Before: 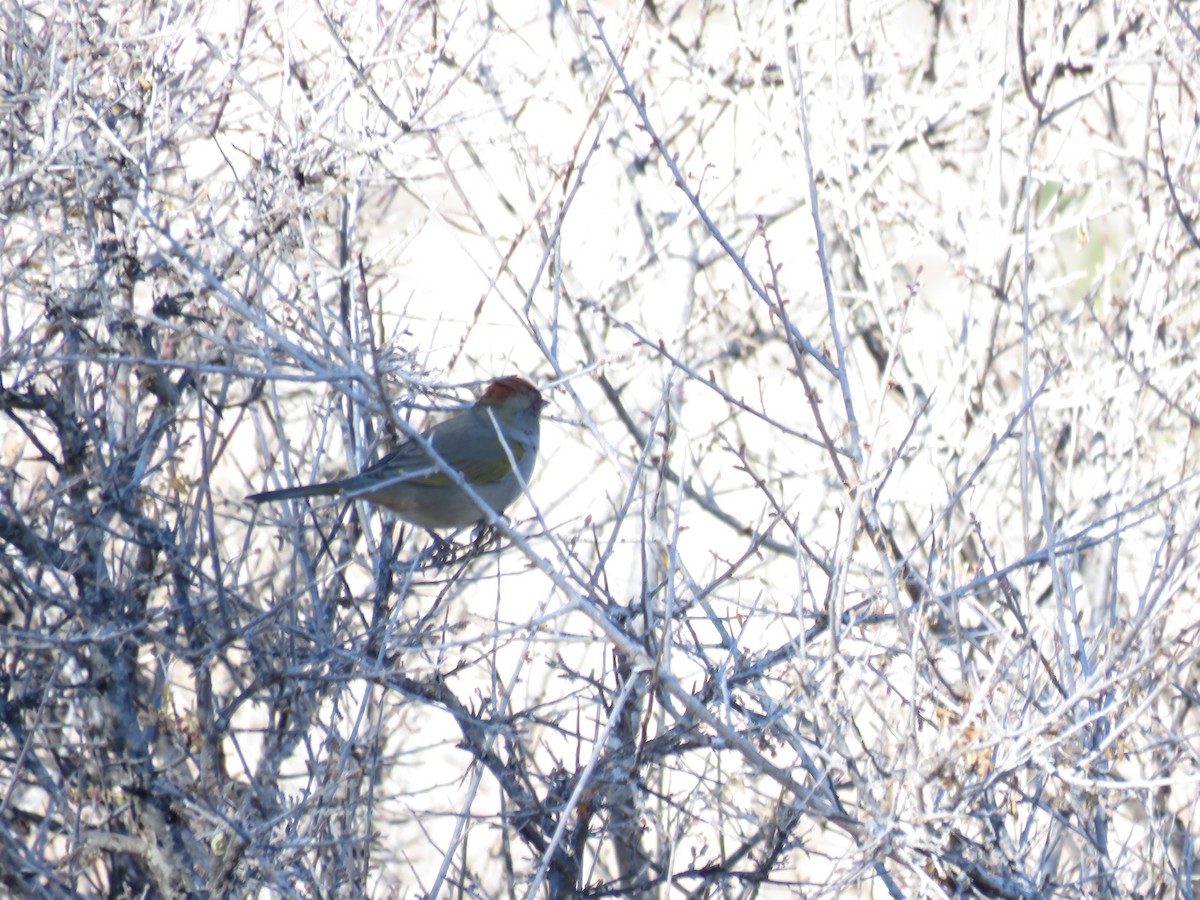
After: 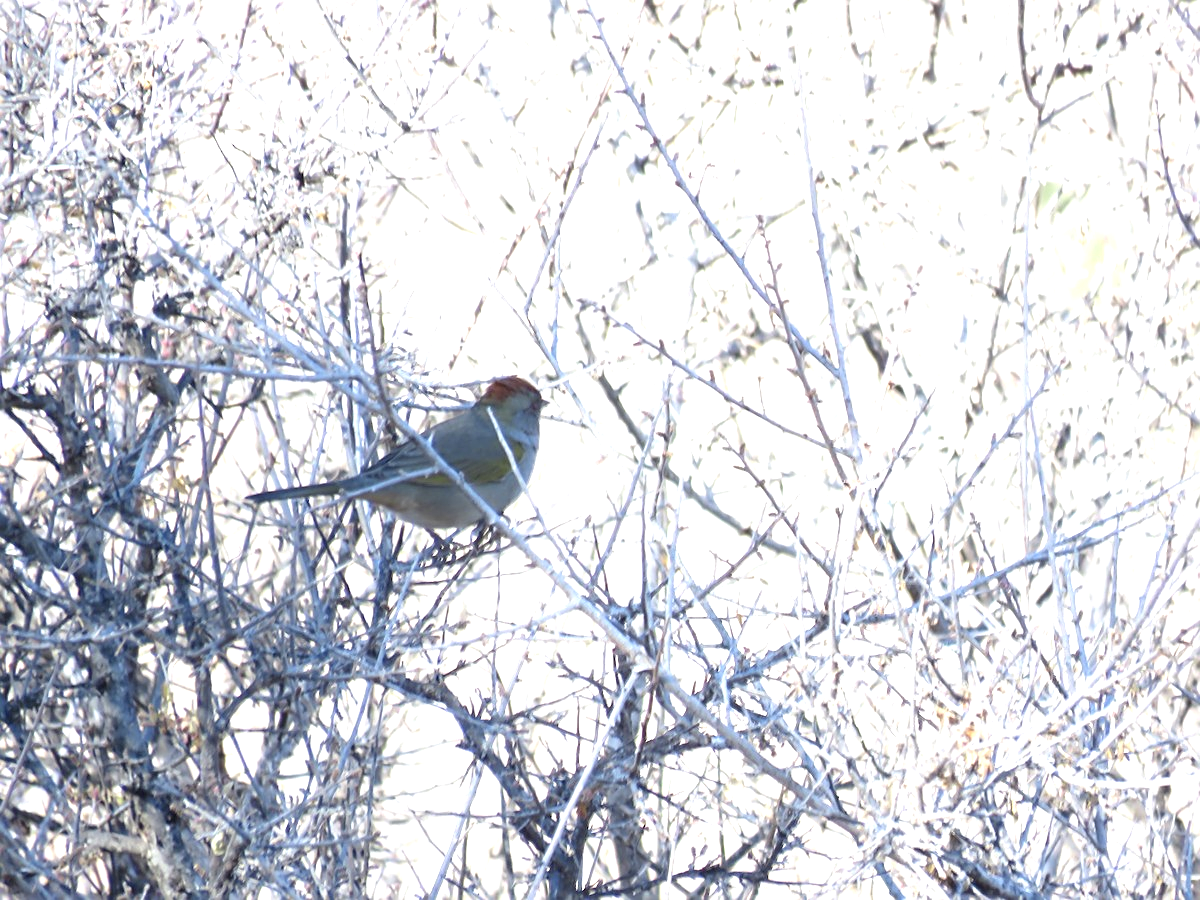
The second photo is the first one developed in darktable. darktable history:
sharpen: on, module defaults
exposure: exposure 0.574 EV, compensate highlight preservation false
